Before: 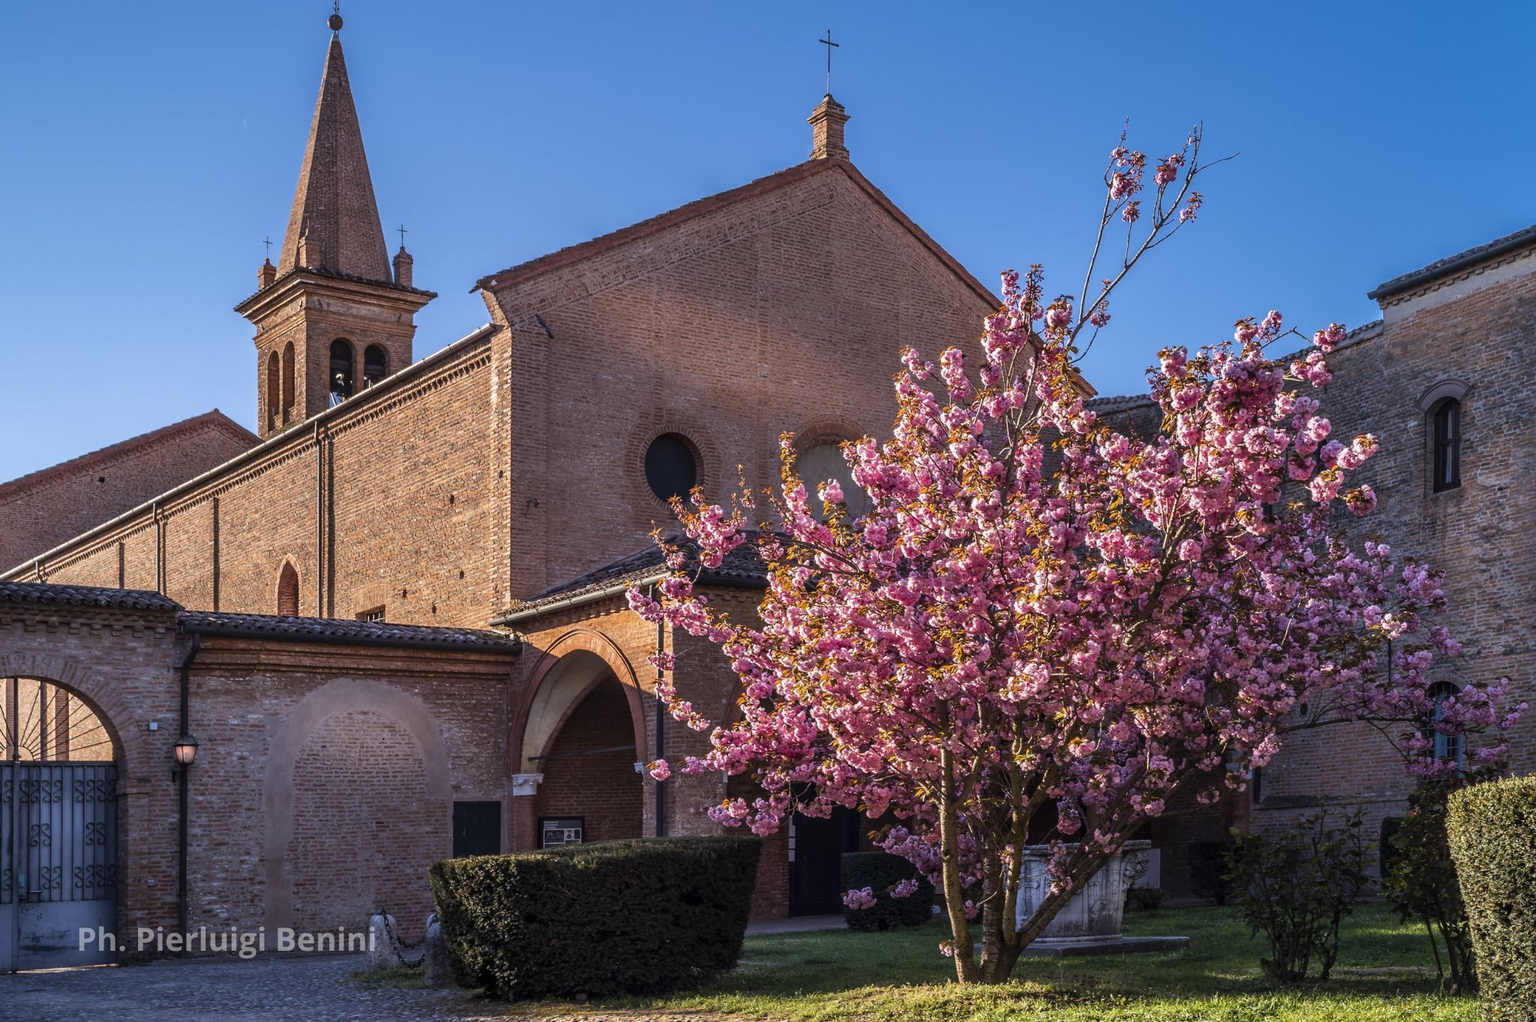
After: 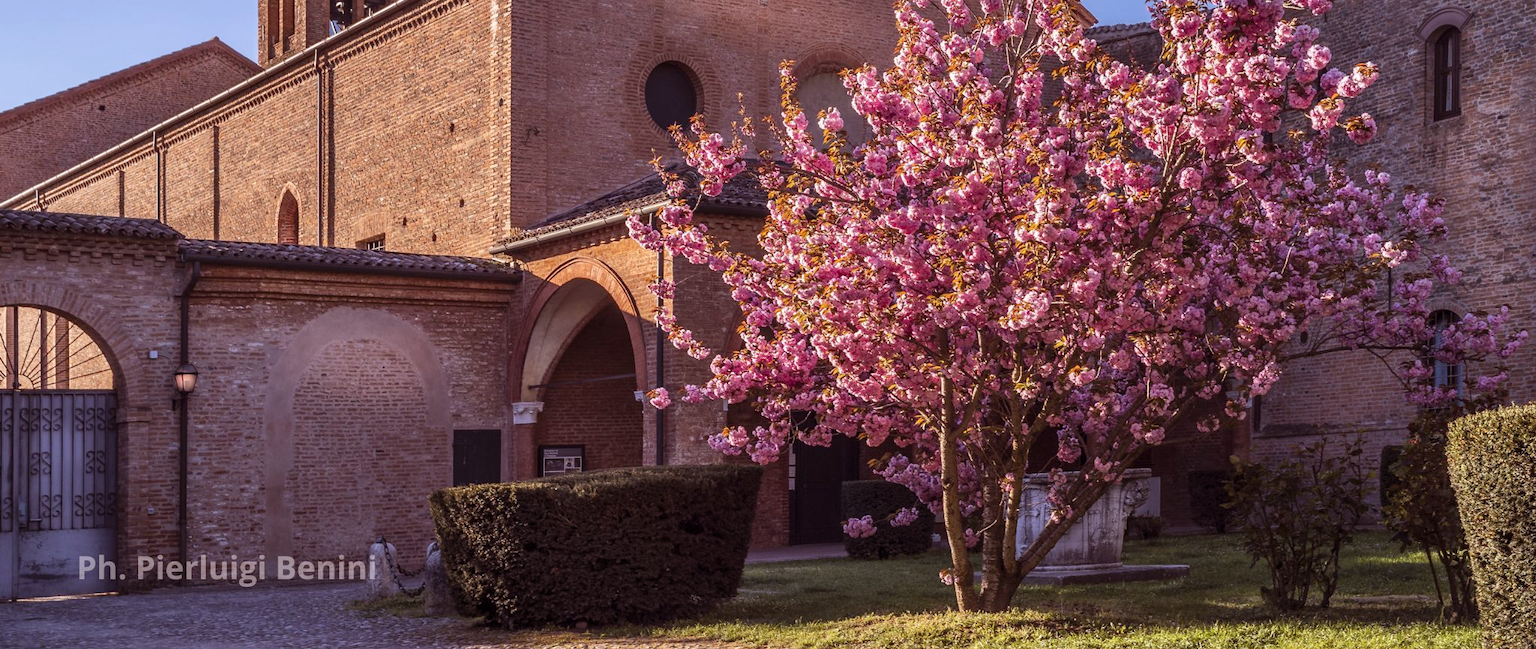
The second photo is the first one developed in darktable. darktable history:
crop and rotate: top 36.435%
rgb levels: mode RGB, independent channels, levels [[0, 0.474, 1], [0, 0.5, 1], [0, 0.5, 1]]
